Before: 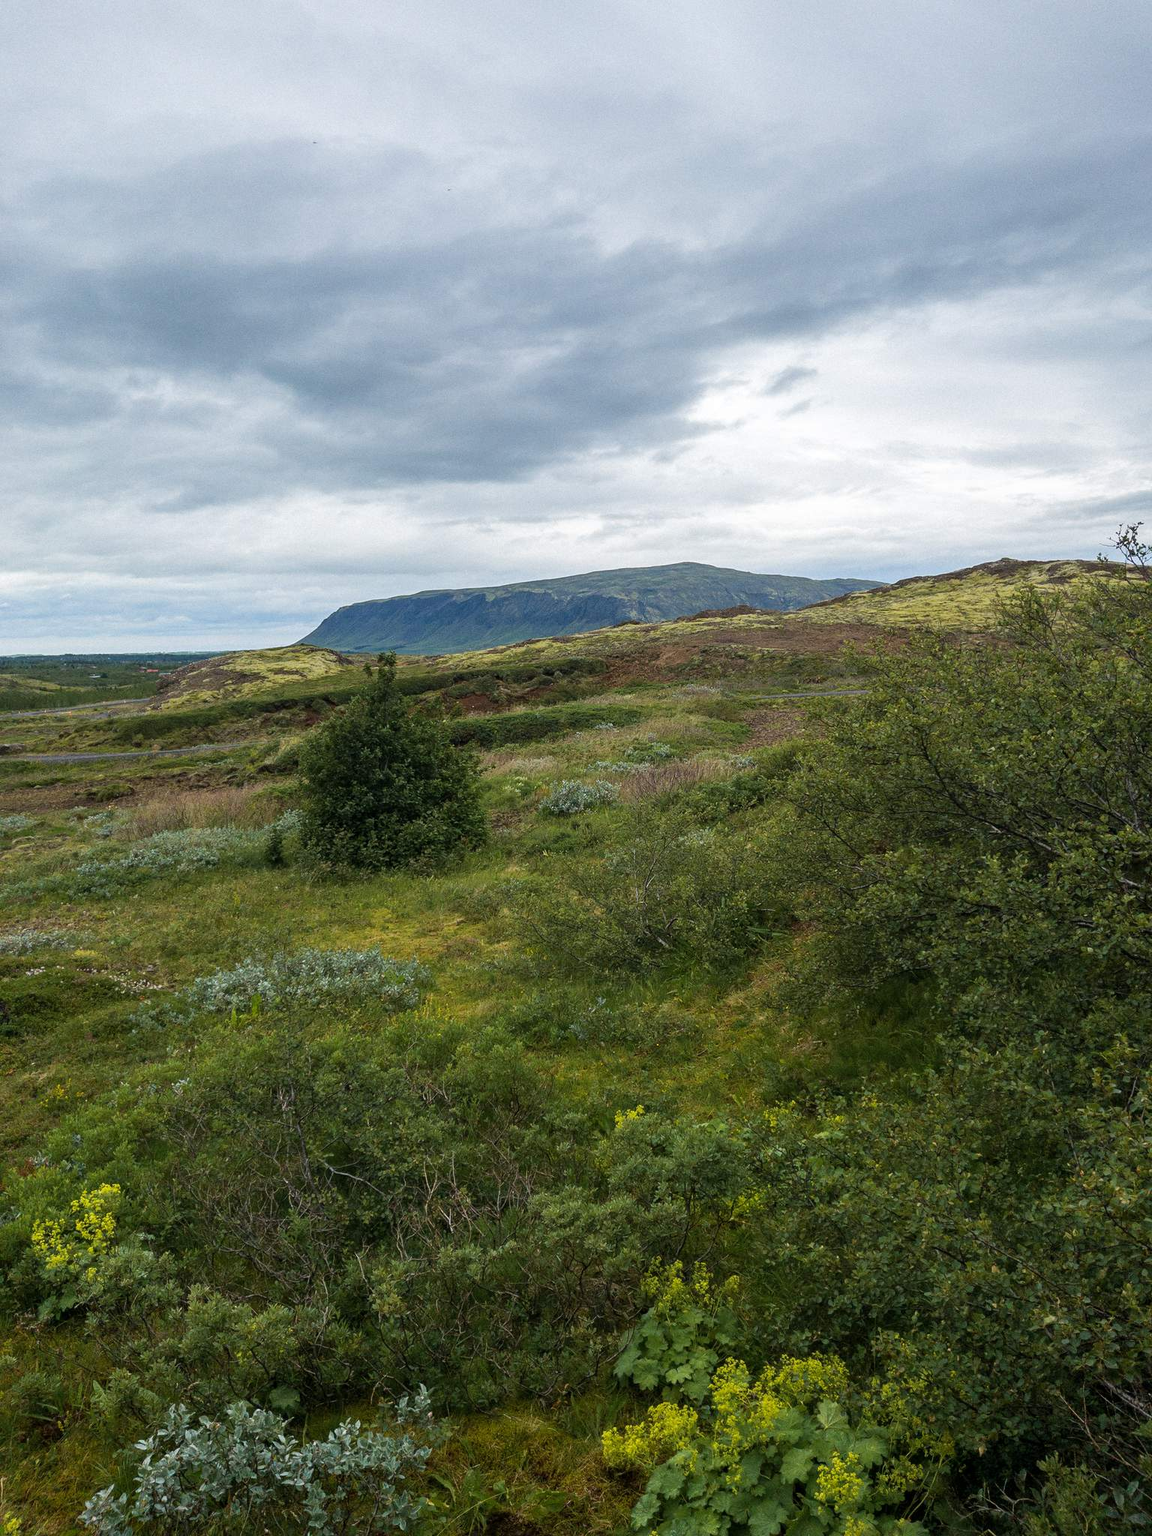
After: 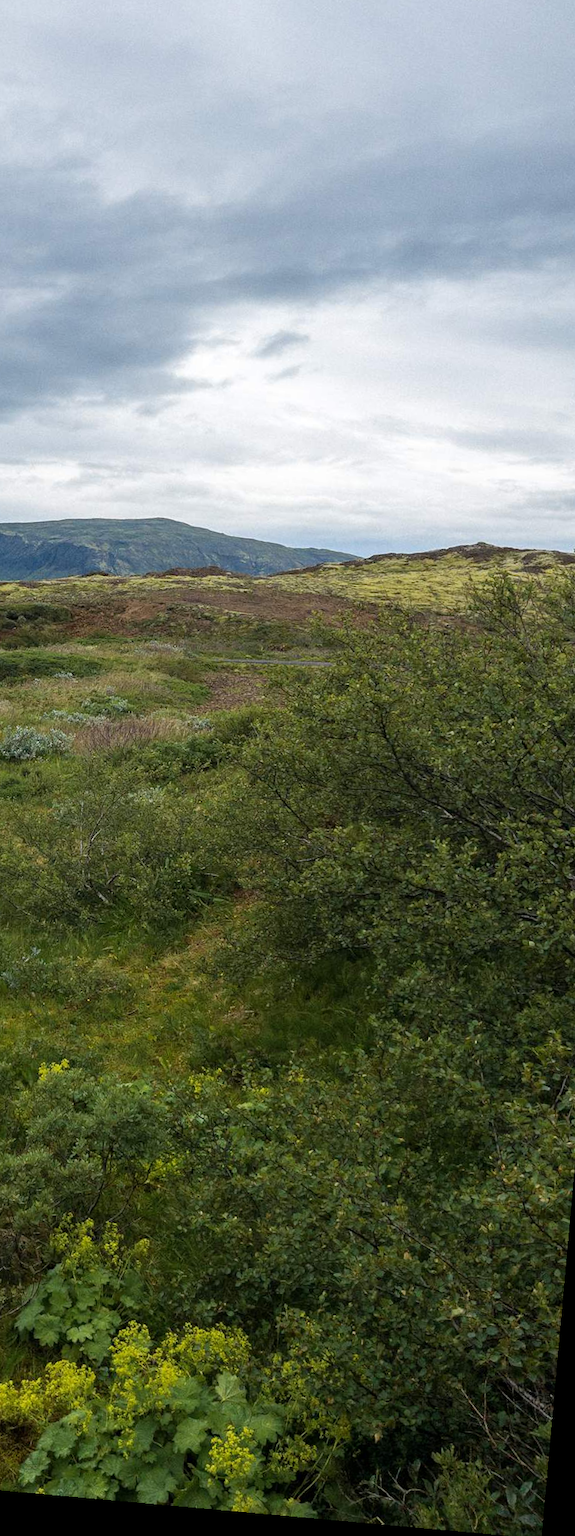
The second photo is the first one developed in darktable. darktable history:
rotate and perspective: rotation 5.12°, automatic cropping off
crop: left 47.628%, top 6.643%, right 7.874%
